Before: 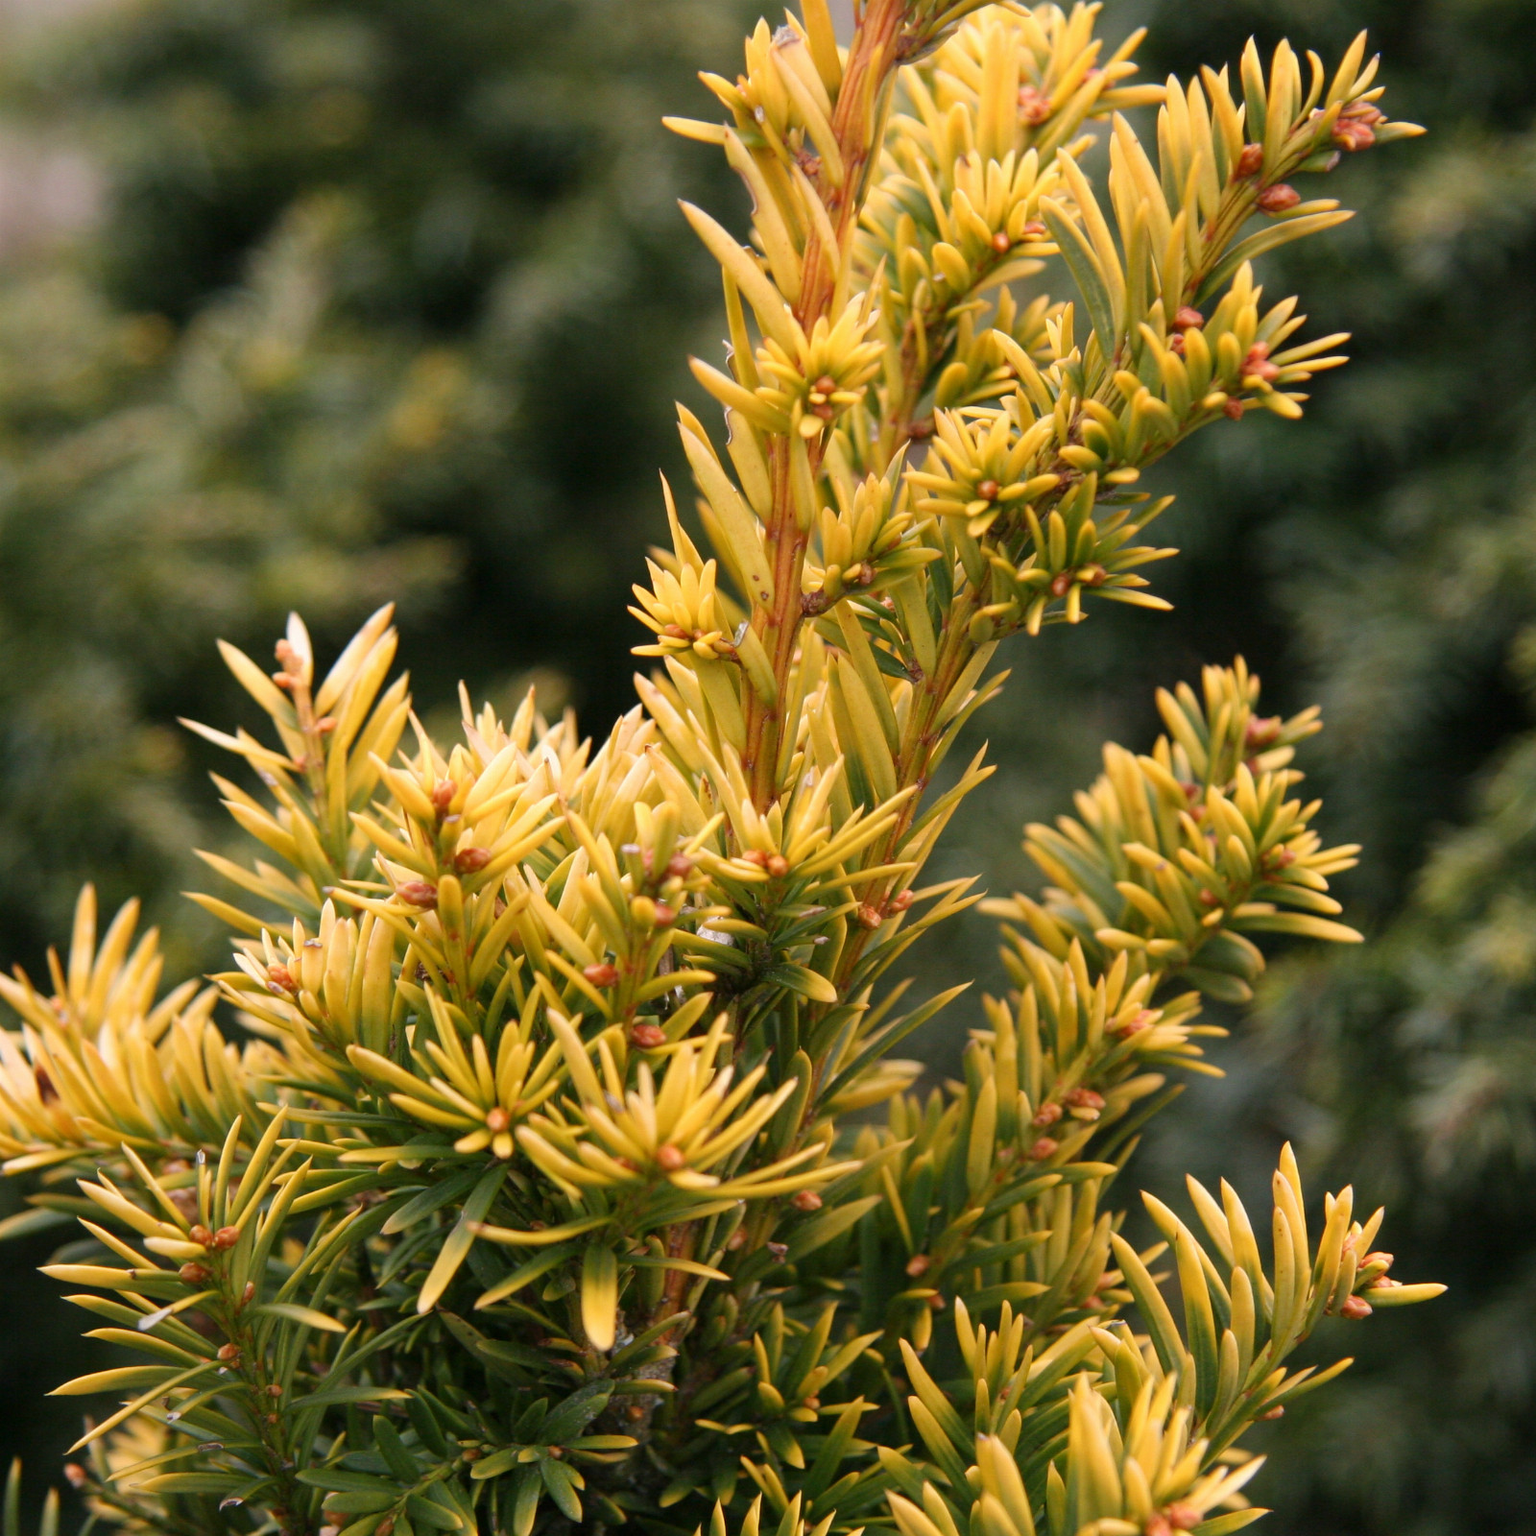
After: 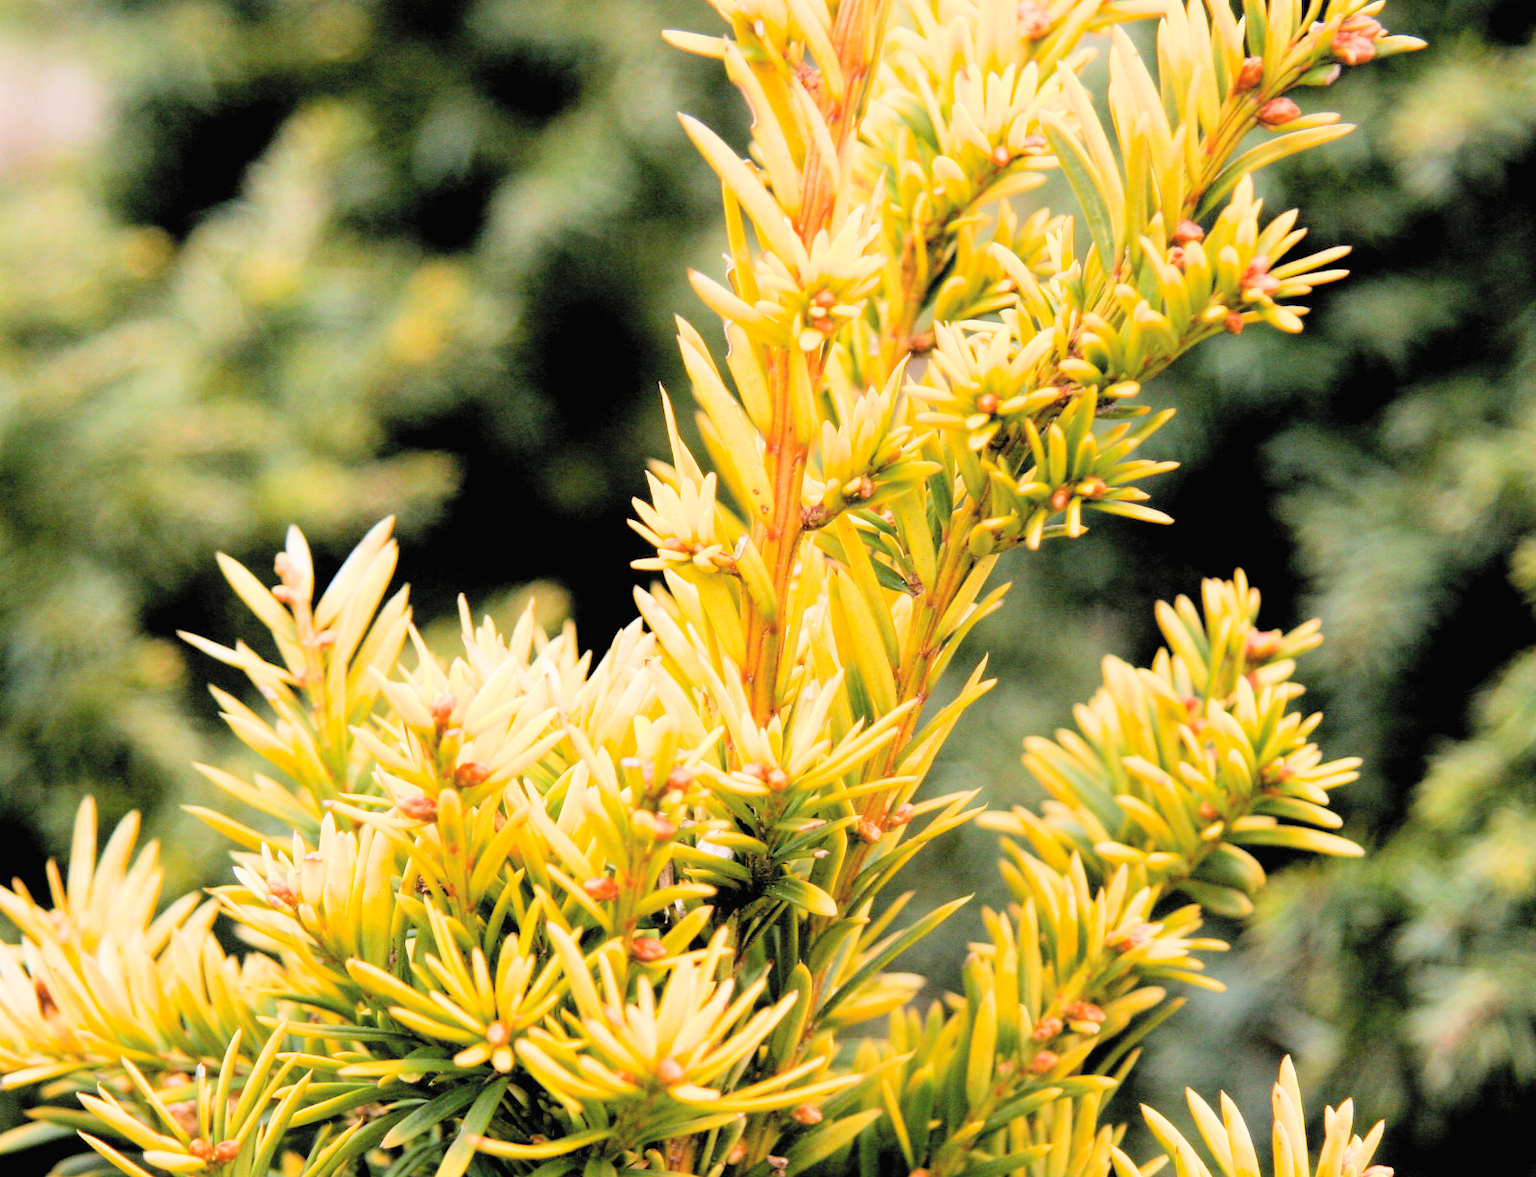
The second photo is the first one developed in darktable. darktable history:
exposure: black level correction 0.008, exposure 0.979 EV, compensate highlight preservation false
crop: top 5.667%, bottom 17.637%
filmic rgb: black relative exposure -5 EV, hardness 2.88, contrast 1.2, highlights saturation mix -30%
contrast brightness saturation: contrast 0.1, brightness 0.3, saturation 0.14
